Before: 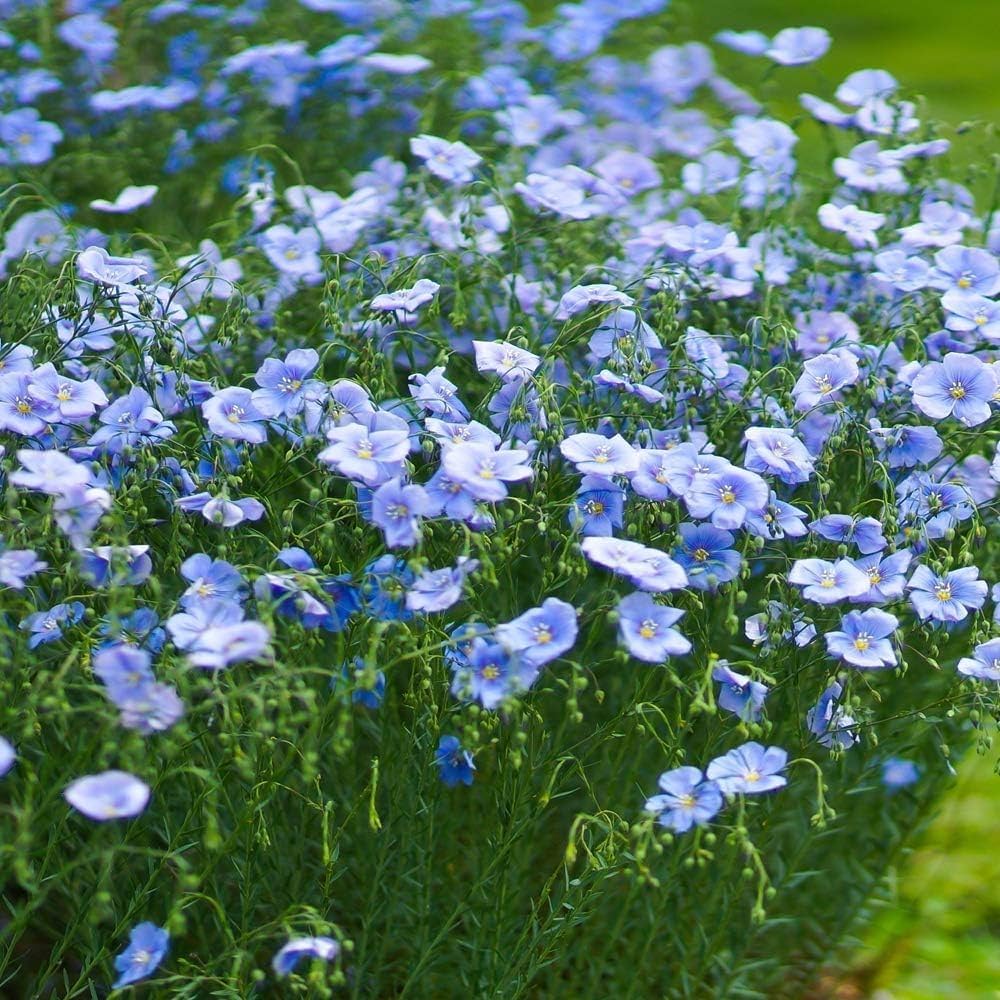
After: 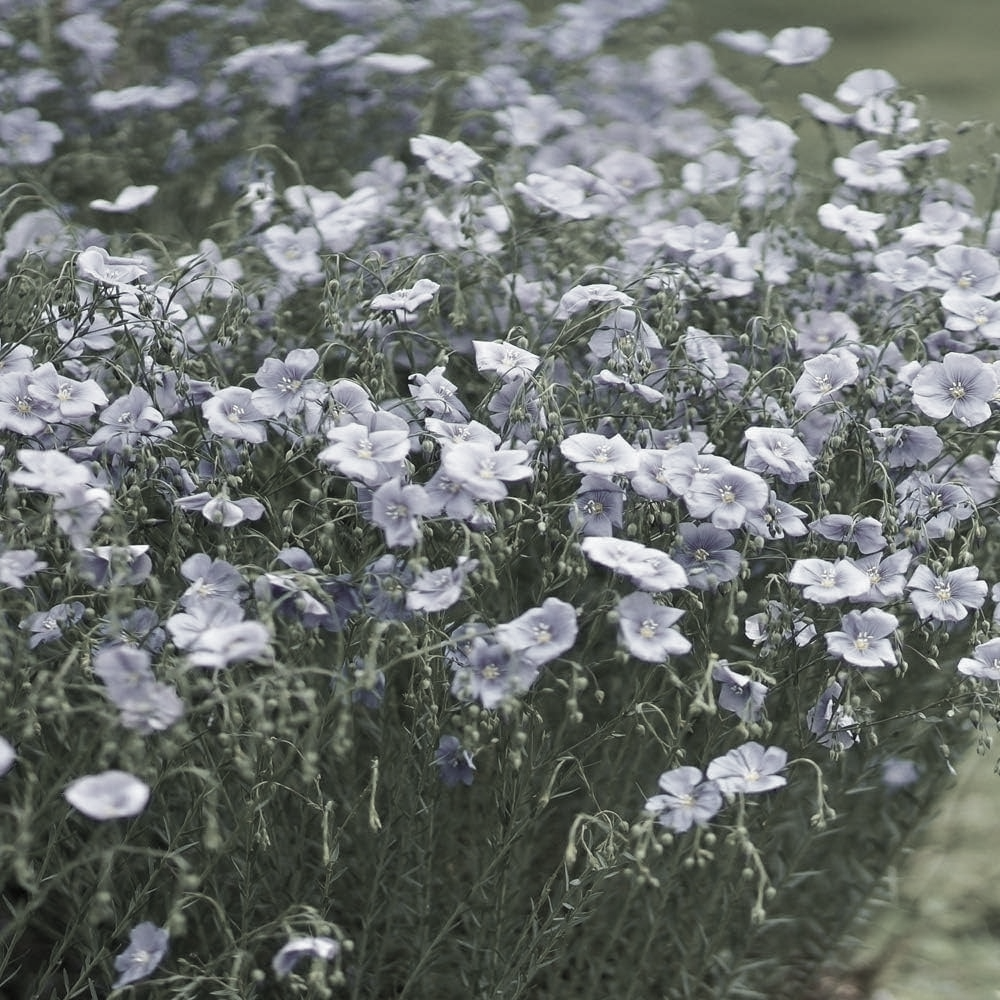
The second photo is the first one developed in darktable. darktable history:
rotate and perspective: automatic cropping off
color correction: saturation 0.2
